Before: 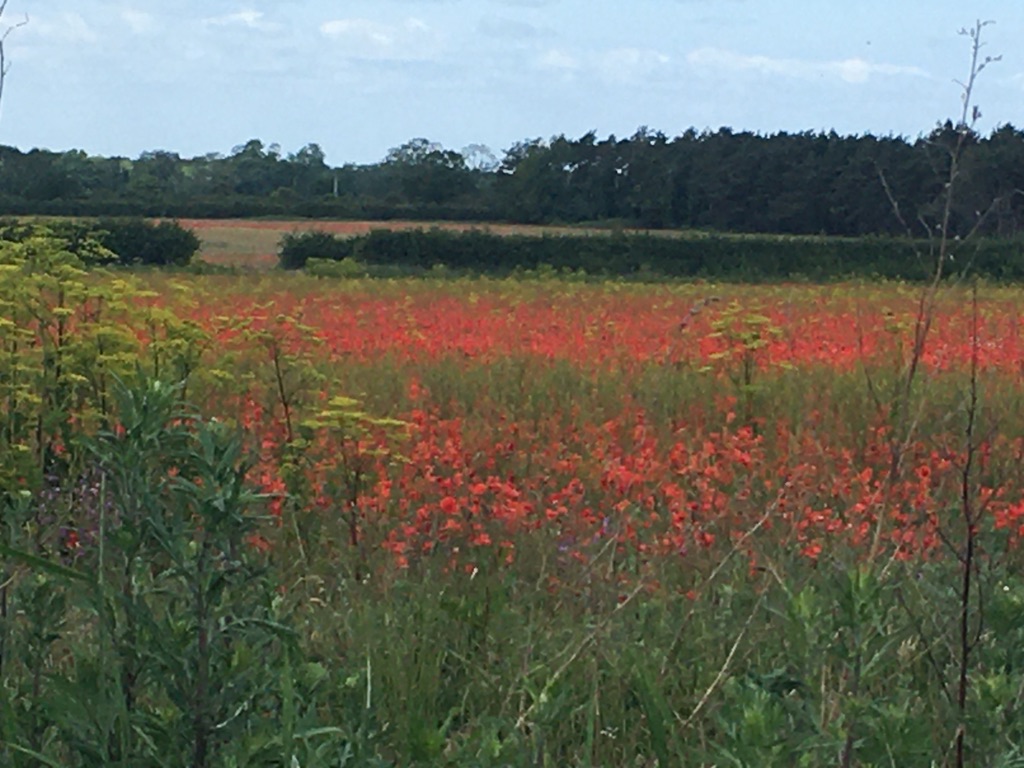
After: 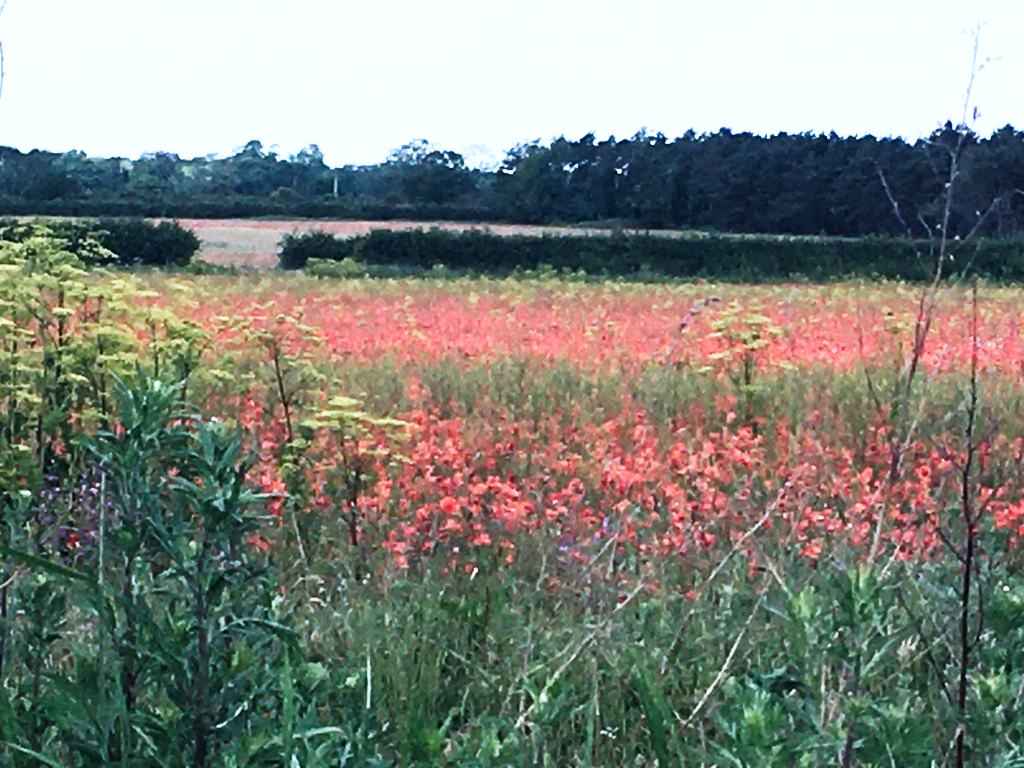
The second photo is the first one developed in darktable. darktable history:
contrast brightness saturation: saturation -0.17
base curve: curves: ch0 [(0, 0) (0.007, 0.004) (0.027, 0.03) (0.046, 0.07) (0.207, 0.54) (0.442, 0.872) (0.673, 0.972) (1, 1)], preserve colors none
tone equalizer: -8 EV -0.417 EV, -7 EV -0.389 EV, -6 EV -0.333 EV, -5 EV -0.222 EV, -3 EV 0.222 EV, -2 EV 0.333 EV, -1 EV 0.389 EV, +0 EV 0.417 EV, edges refinement/feathering 500, mask exposure compensation -1.57 EV, preserve details no
color correction: highlights a* -0.137, highlights b* -5.91, shadows a* -0.137, shadows b* -0.137
color calibration: illuminant custom, x 0.373, y 0.388, temperature 4269.97 K
